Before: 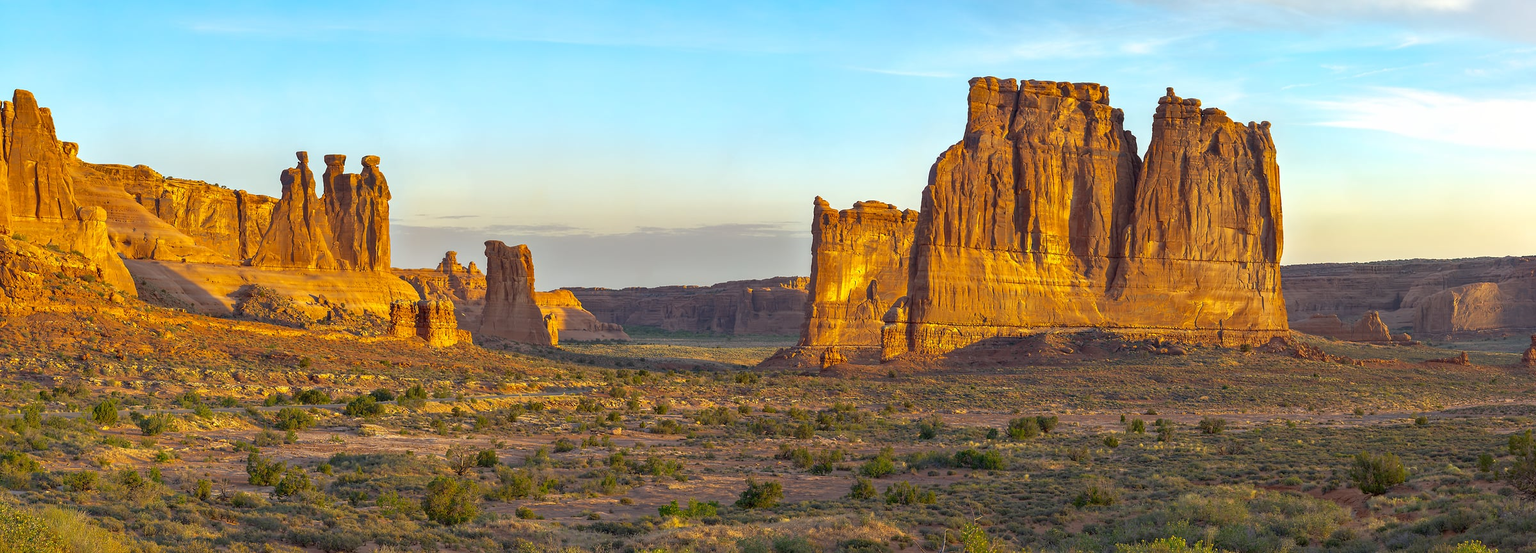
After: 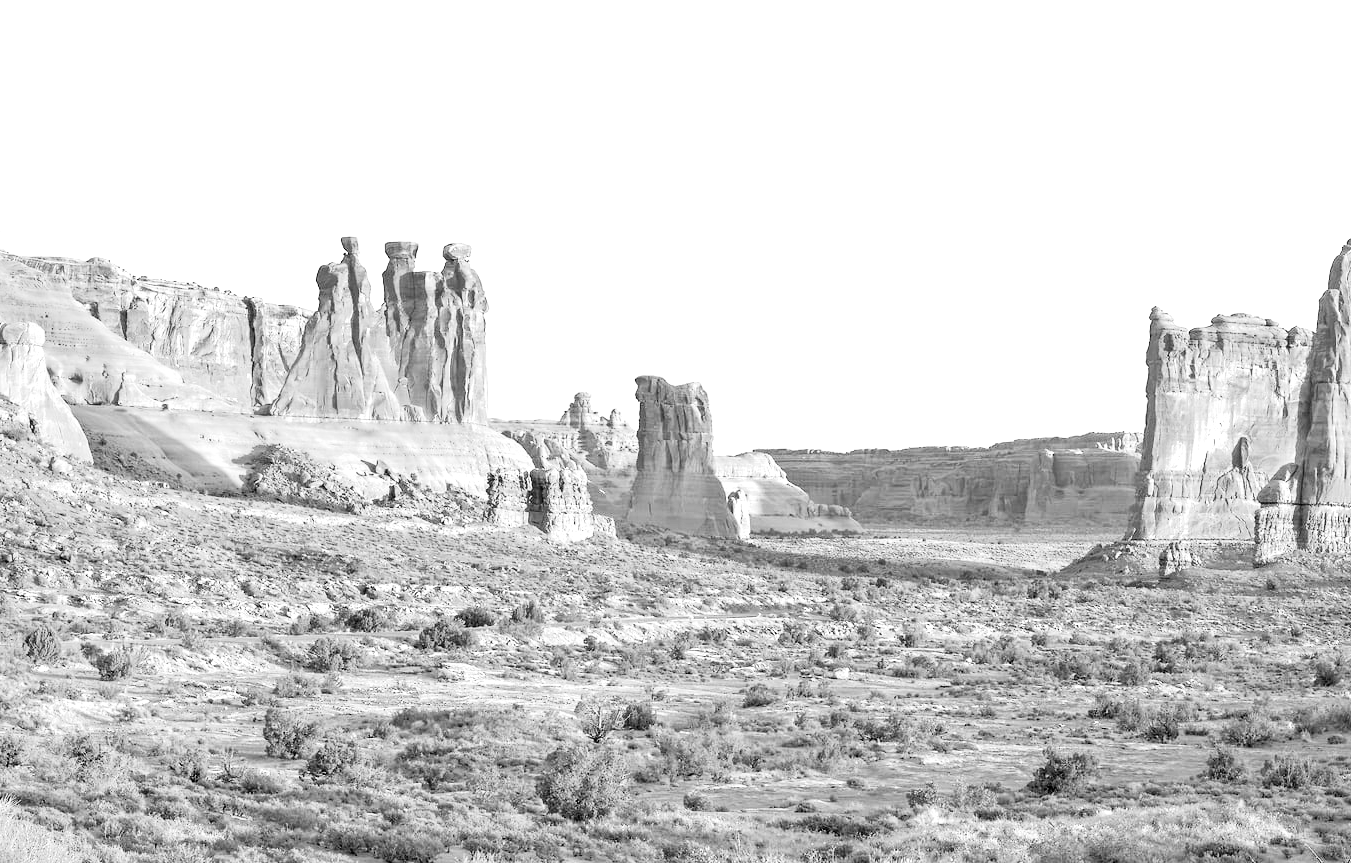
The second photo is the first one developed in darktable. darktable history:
tone curve: curves: ch0 [(0, 0) (0.082, 0.02) (0.129, 0.078) (0.275, 0.301) (0.67, 0.809) (1, 1)], color space Lab, linked channels, preserve colors none
monochrome: on, module defaults
shadows and highlights: shadows -10, white point adjustment 1.5, highlights 10
crop: left 5.114%, right 38.589%
exposure: exposure 1.25 EV, compensate exposure bias true, compensate highlight preservation false
